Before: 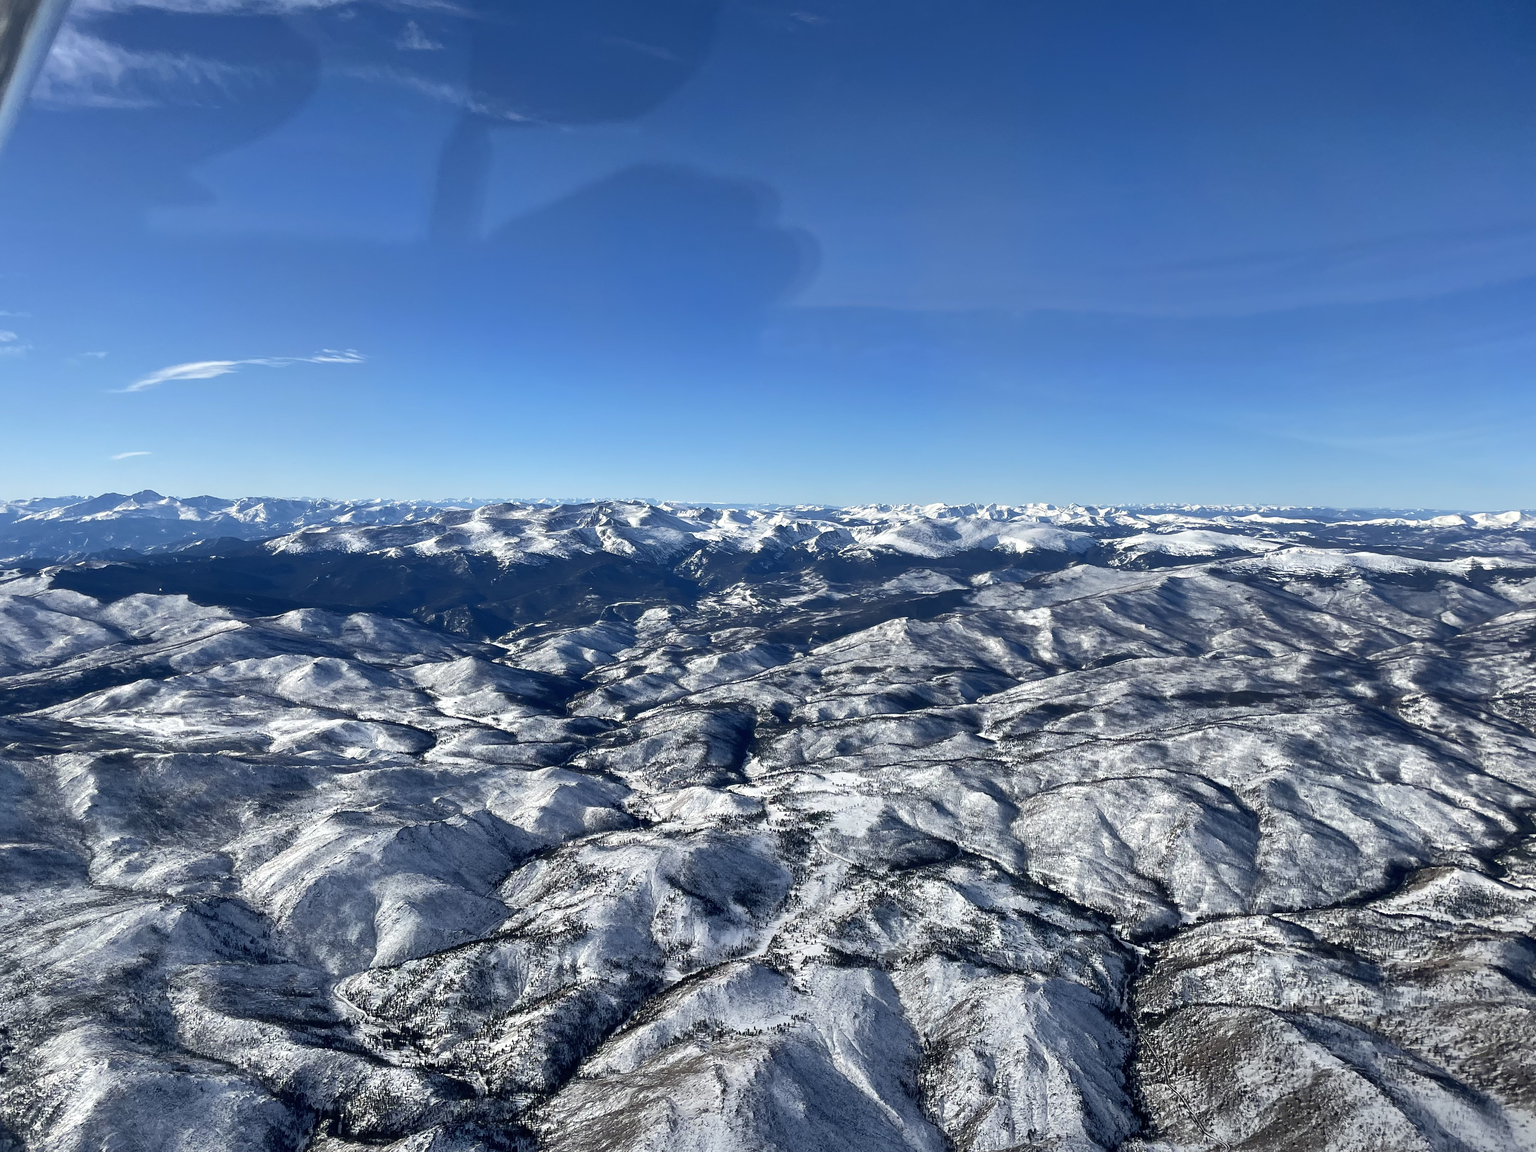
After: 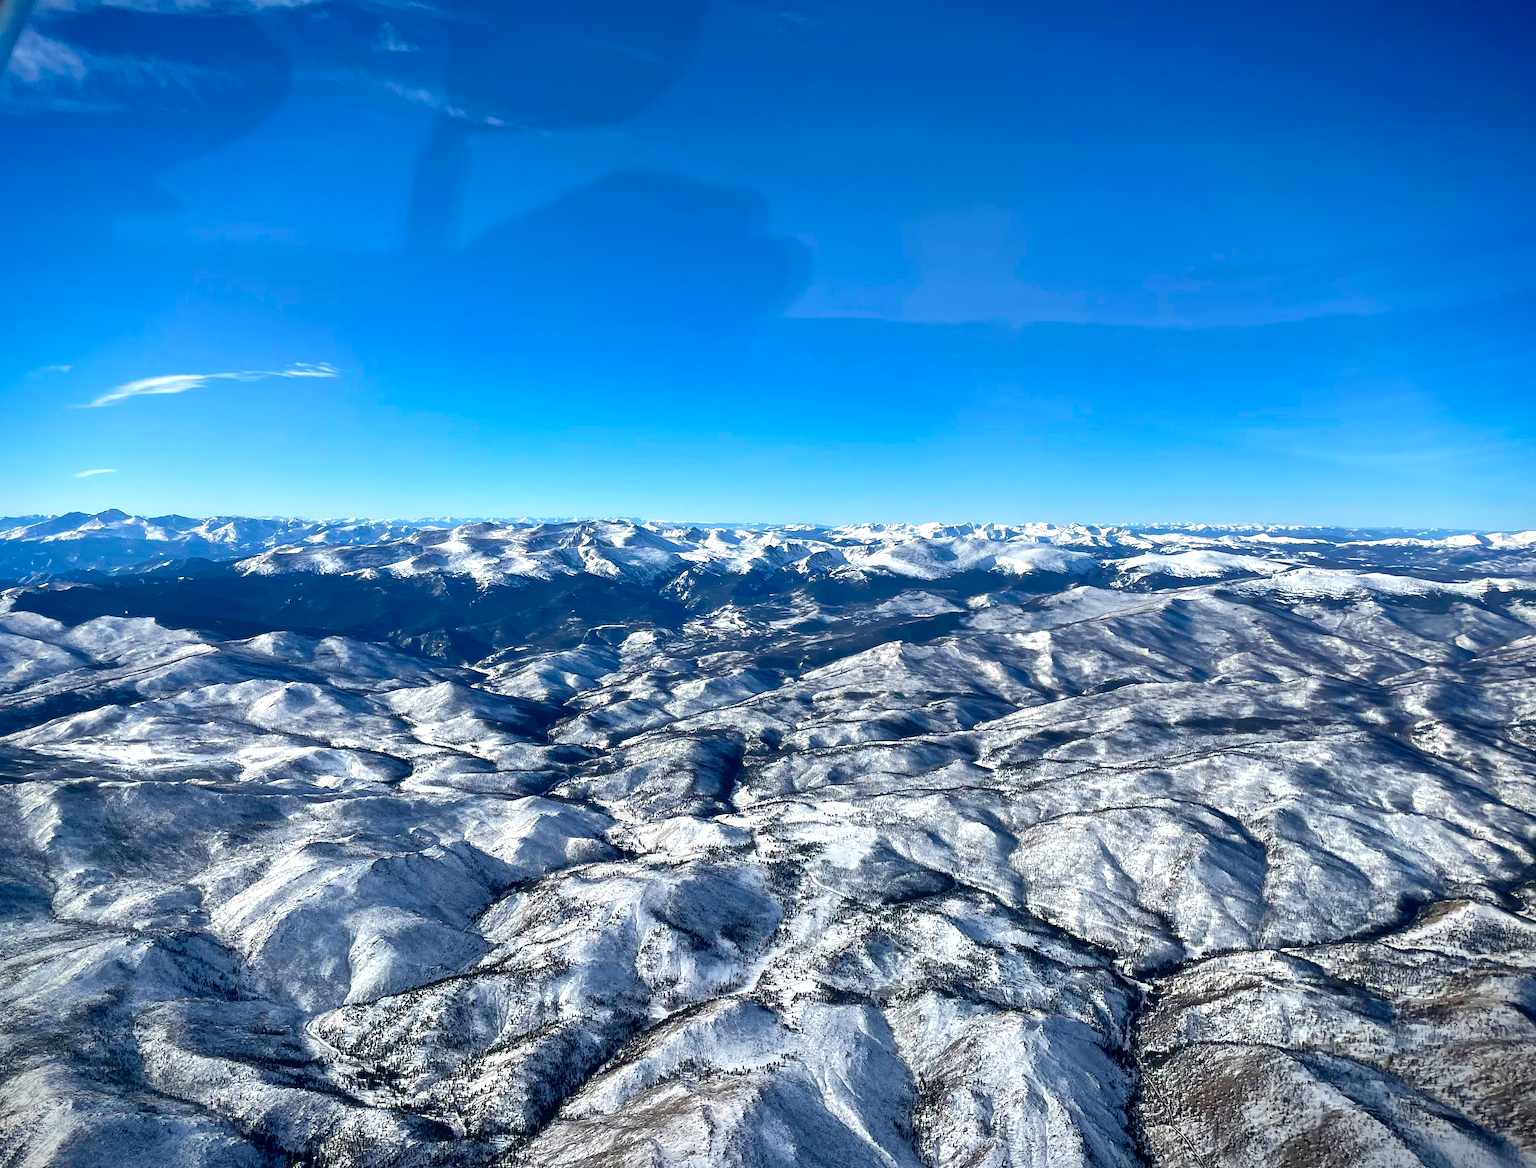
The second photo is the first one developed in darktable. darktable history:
exposure: exposure 0.376 EV, compensate highlight preservation false
crop and rotate: left 2.536%, right 1.107%, bottom 2.246%
vignetting: fall-off start 88.53%, fall-off radius 44.2%, saturation 0.376, width/height ratio 1.161
shadows and highlights: shadows 25, highlights -25
color balance rgb: perceptual saturation grading › global saturation 30%, global vibrance 10%
